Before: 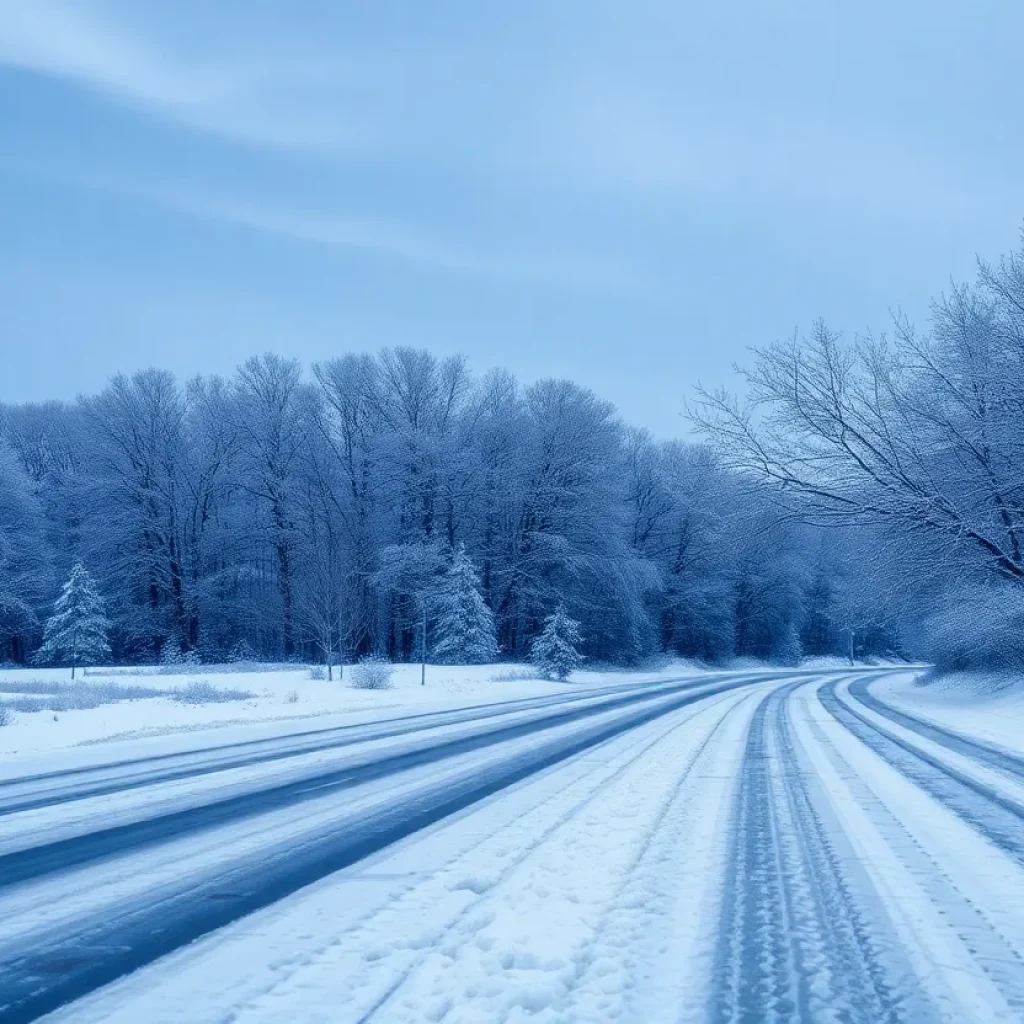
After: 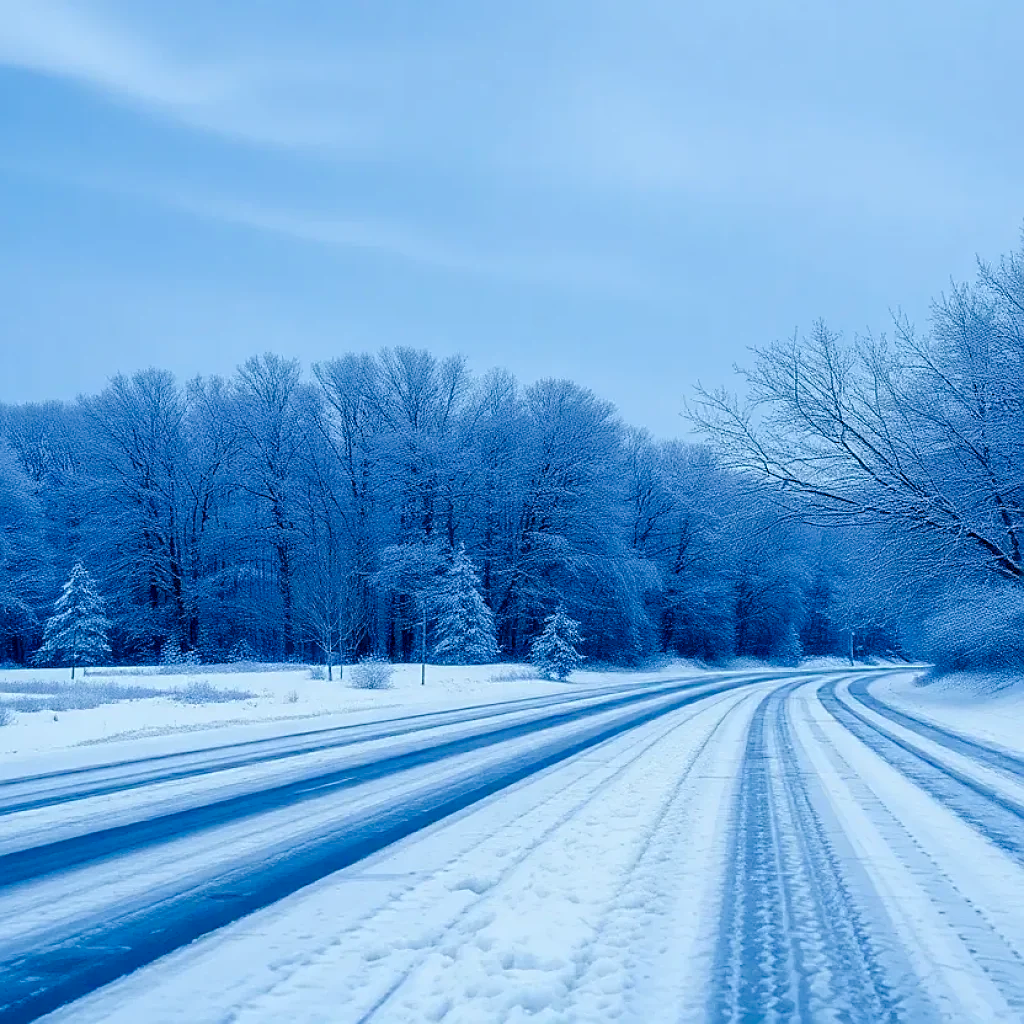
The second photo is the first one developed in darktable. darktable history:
sharpen: amount 0.55
color balance rgb: perceptual saturation grading › global saturation 35%, perceptual saturation grading › highlights -30%, perceptual saturation grading › shadows 35%, perceptual brilliance grading › global brilliance 3%, perceptual brilliance grading › highlights -3%, perceptual brilliance grading › shadows 3%
